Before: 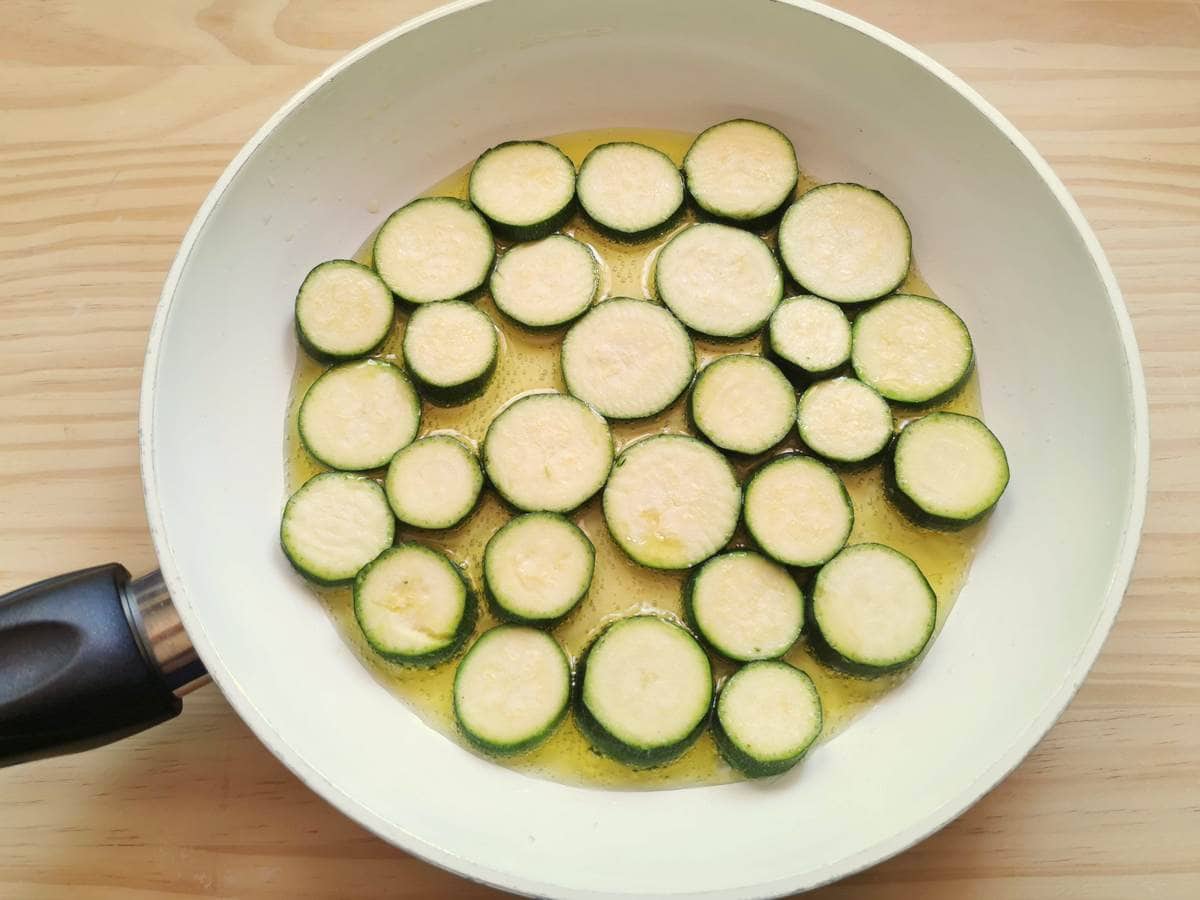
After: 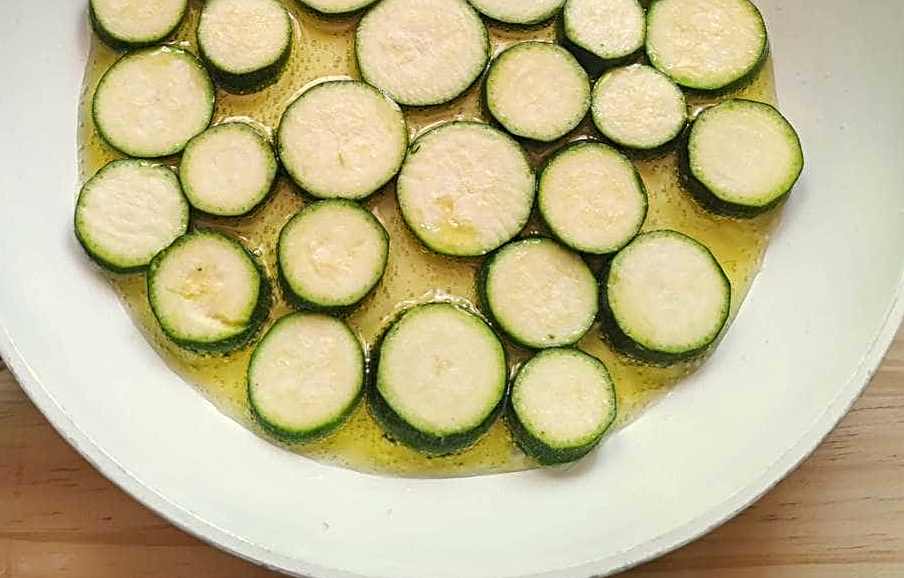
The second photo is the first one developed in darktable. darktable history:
crop and rotate: left 17.18%, top 34.878%, right 7.433%, bottom 0.868%
local contrast: on, module defaults
haze removal: compatibility mode true, adaptive false
sharpen: radius 2.739
